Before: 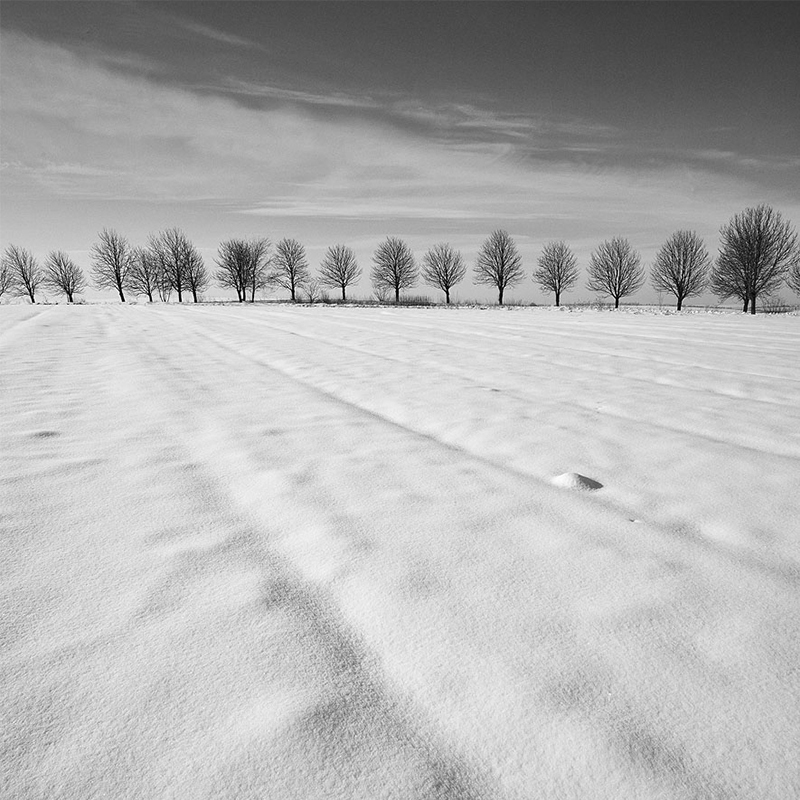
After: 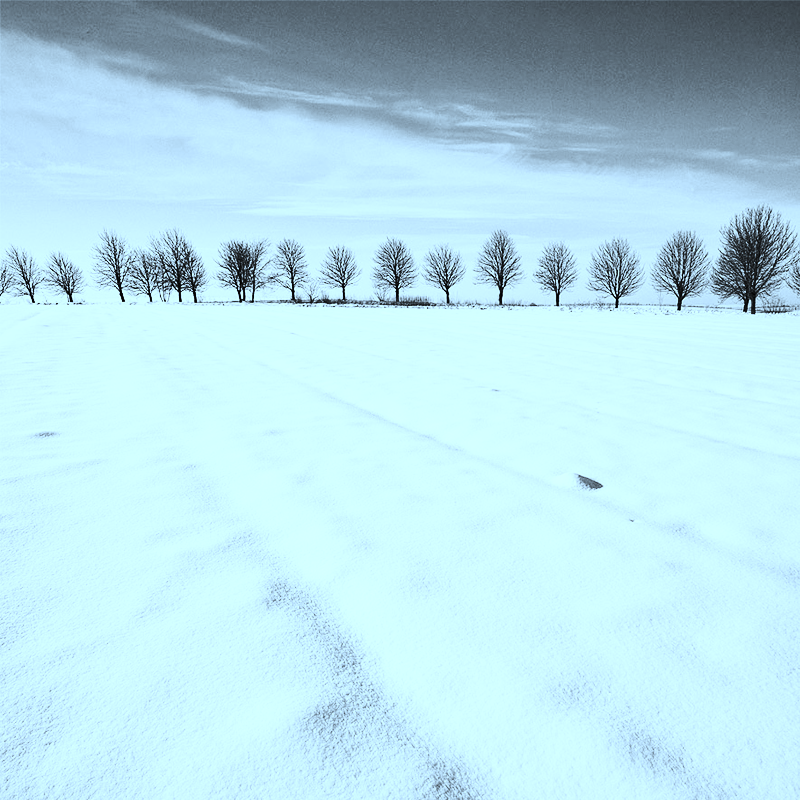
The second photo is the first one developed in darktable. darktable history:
contrast brightness saturation: contrast 0.196, brightness 0.155, saturation 0.221
shadows and highlights: radius 336.53, shadows 29.13, soften with gaussian
base curve: curves: ch0 [(0, 0) (0.028, 0.03) (0.121, 0.232) (0.46, 0.748) (0.859, 0.968) (1, 1)], preserve colors none
color correction: highlights a* -9.86, highlights b* -21.32
